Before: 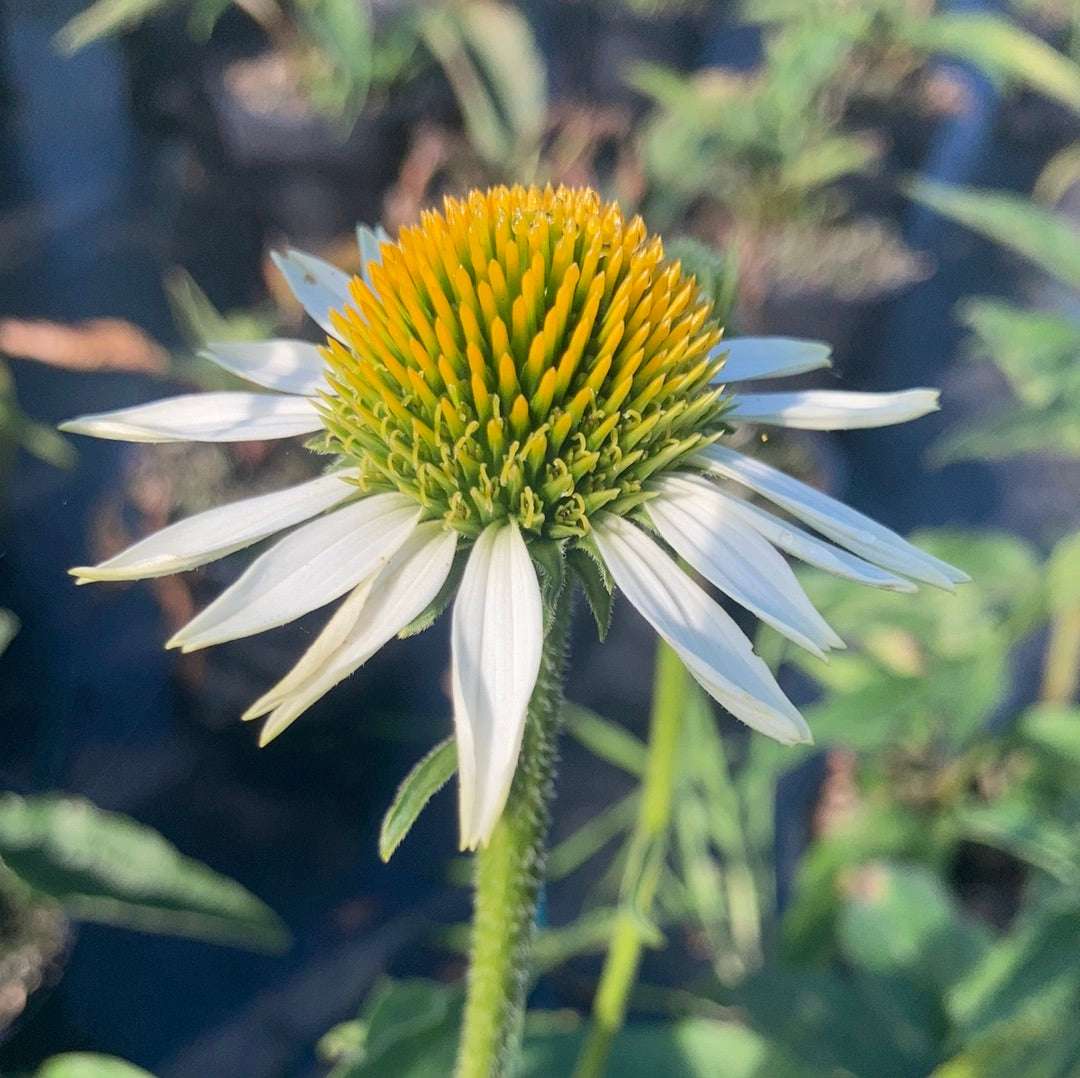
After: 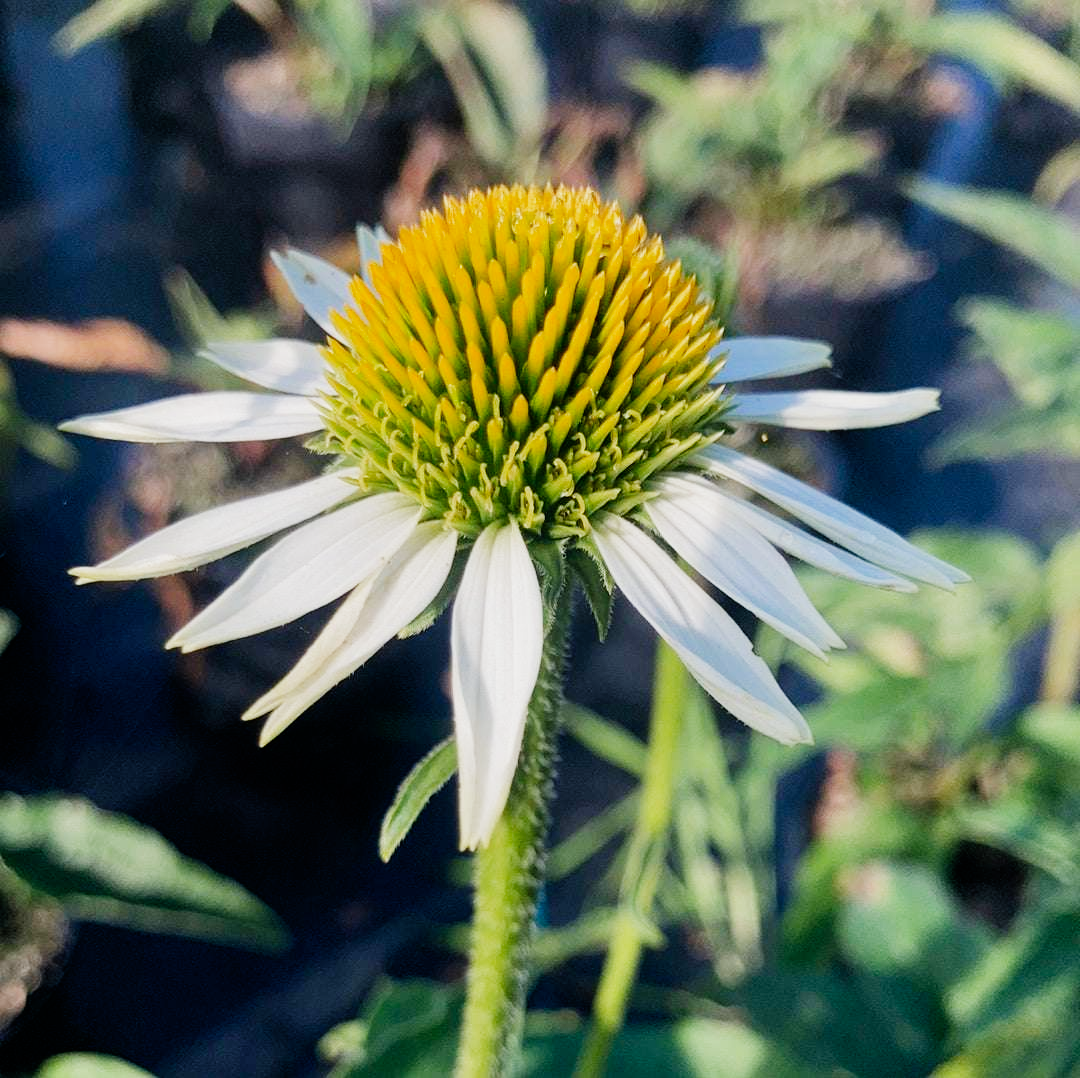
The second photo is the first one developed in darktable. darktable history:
filmic rgb: black relative exposure -8.01 EV, white relative exposure 4.01 EV, hardness 4.11, contrast 1.364, add noise in highlights 0.001, preserve chrominance no, color science v3 (2019), use custom middle-gray values true, contrast in highlights soft
